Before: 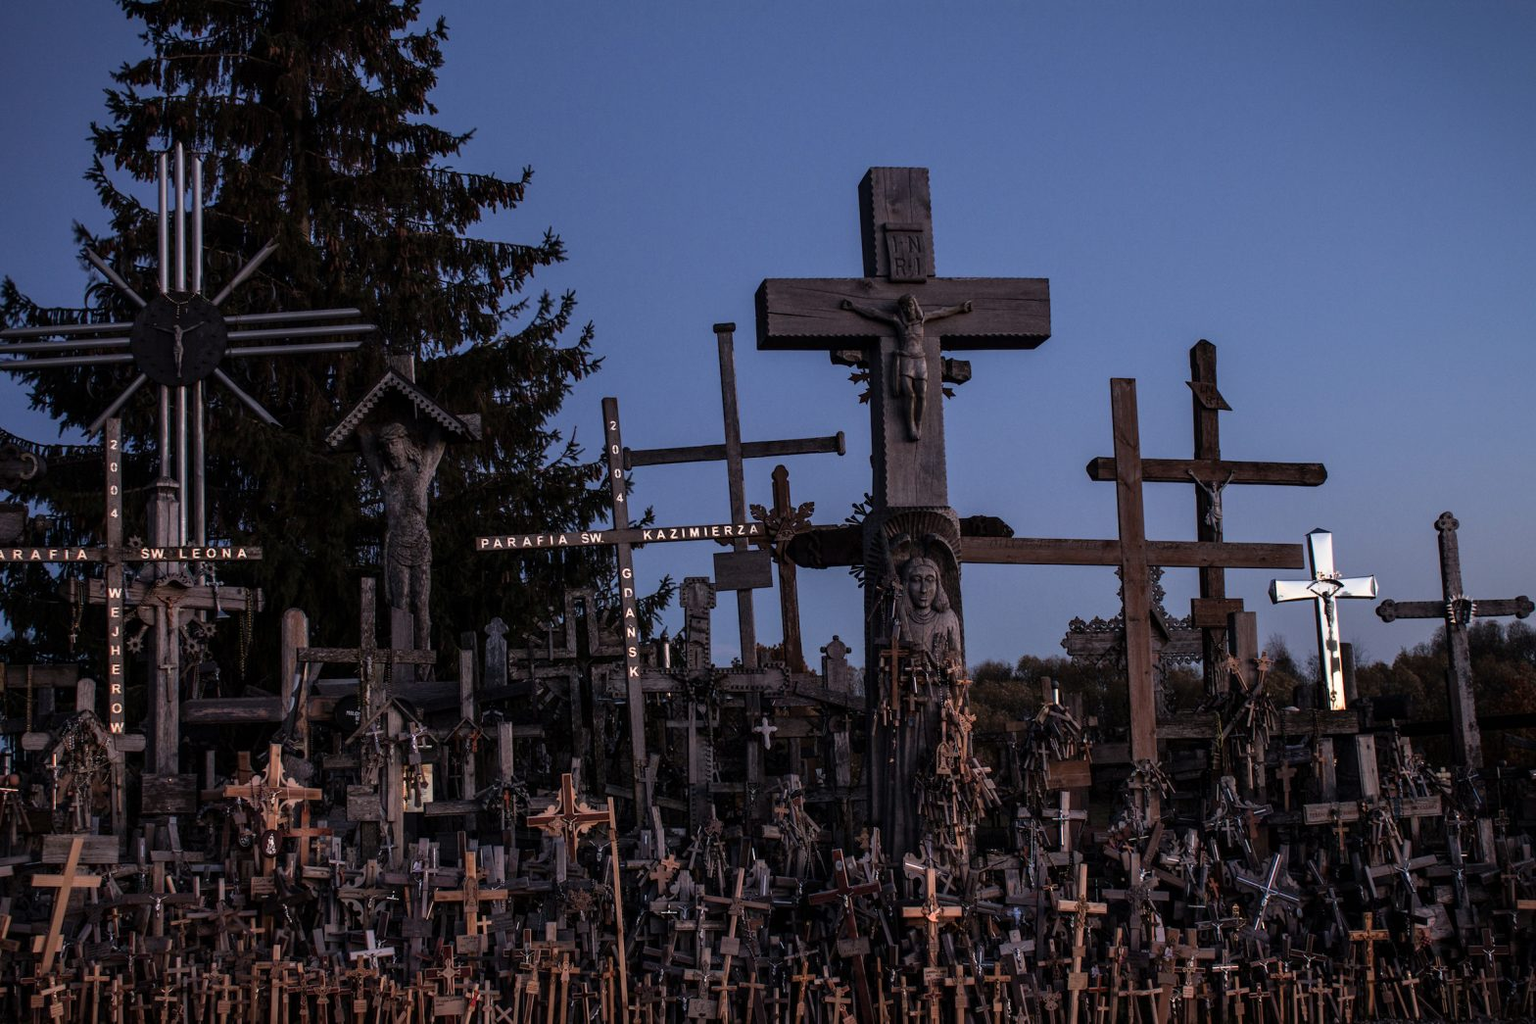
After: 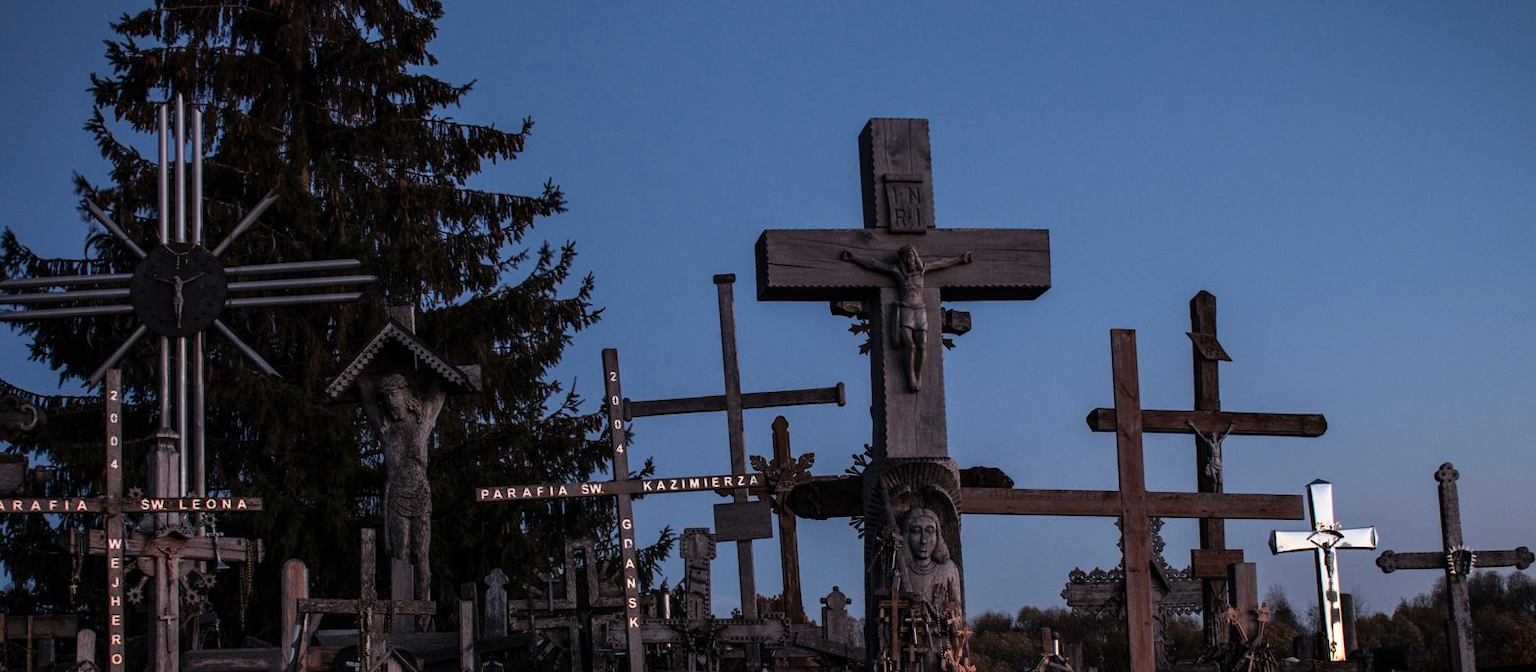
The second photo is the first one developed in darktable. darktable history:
crop and rotate: top 4.848%, bottom 29.503%
tone equalizer: on, module defaults
color zones: curves: ch1 [(0.239, 0.552) (0.75, 0.5)]; ch2 [(0.25, 0.462) (0.749, 0.457)], mix 25.94%
